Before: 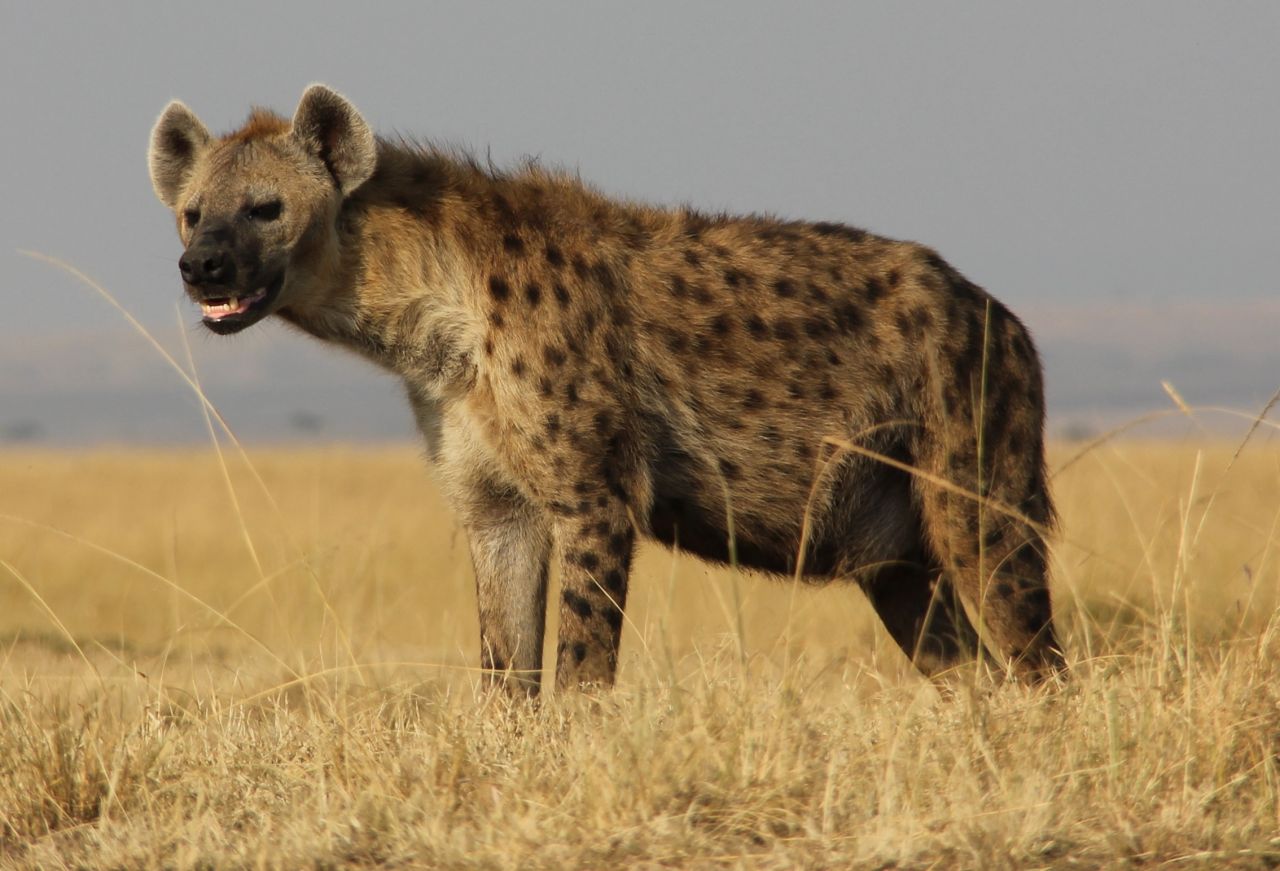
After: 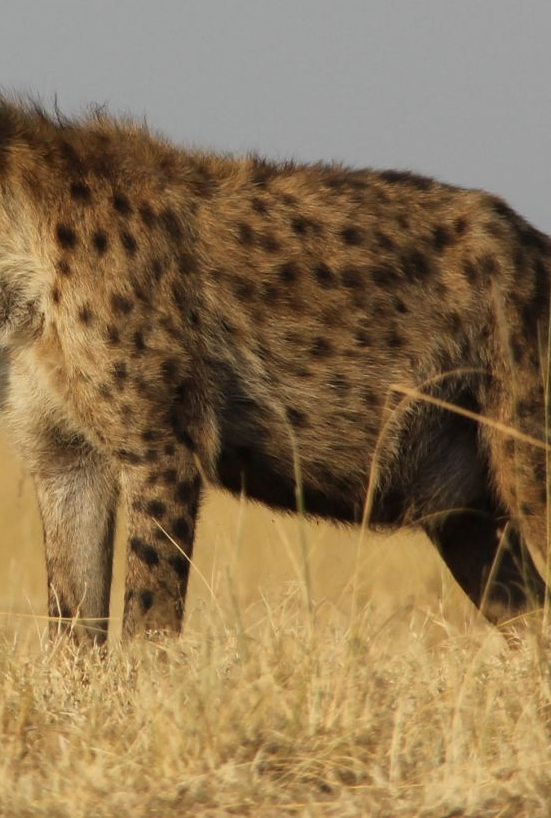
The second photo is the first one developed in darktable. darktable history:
crop: left 33.887%, top 6.014%, right 23.043%
color balance rgb: perceptual saturation grading › global saturation 0.512%
